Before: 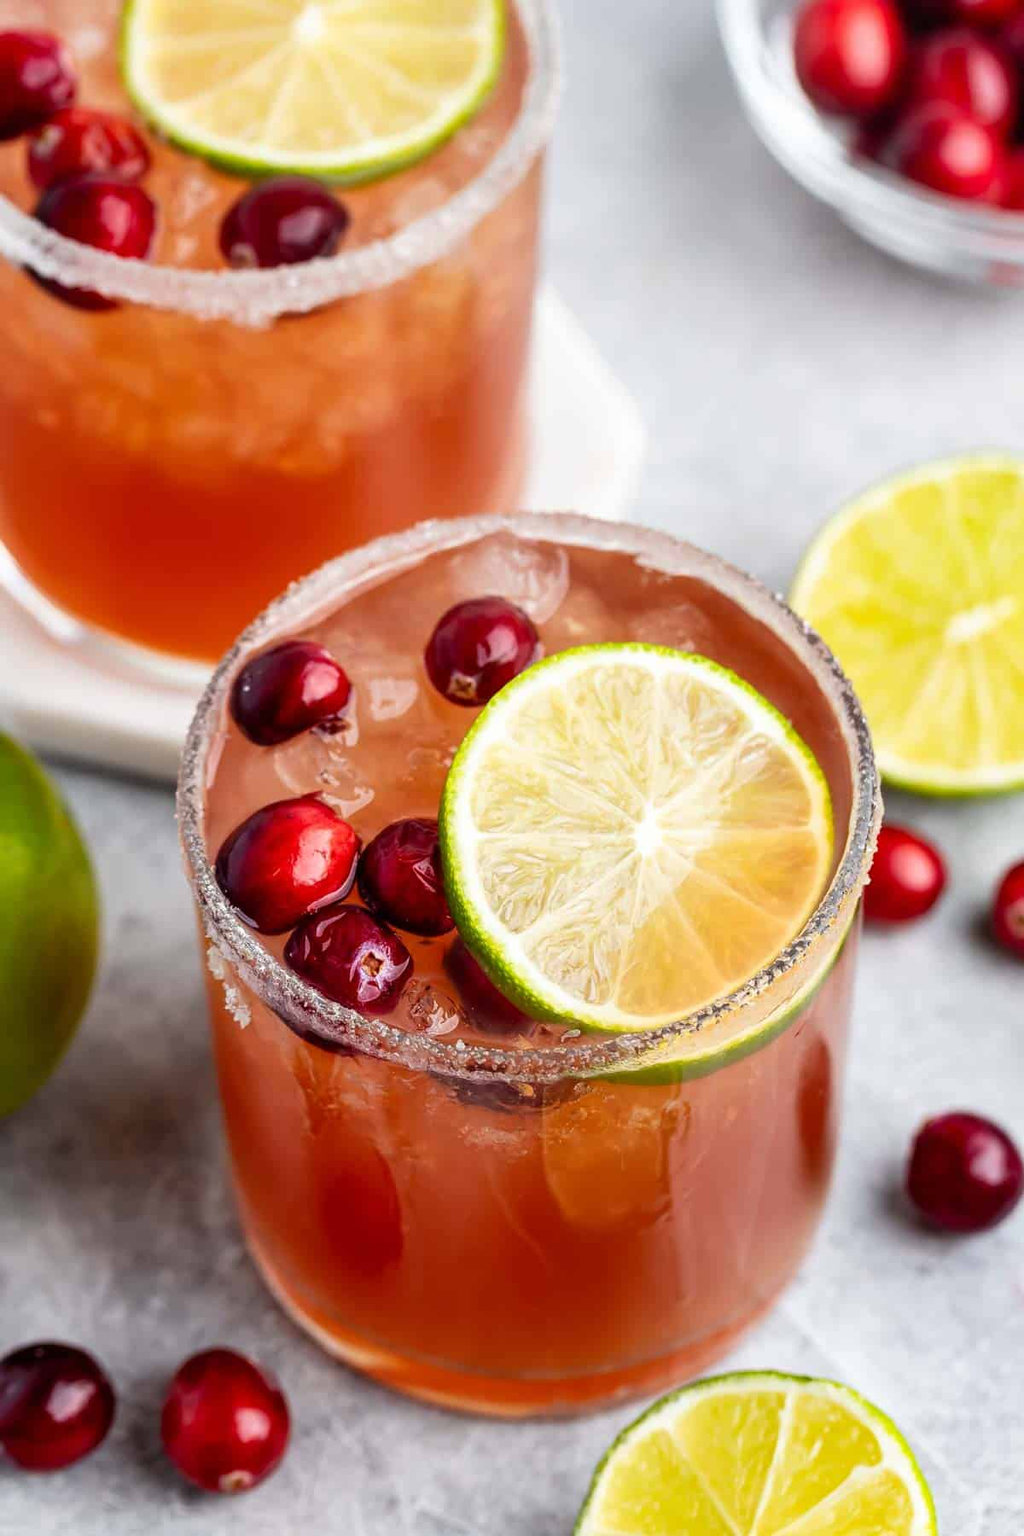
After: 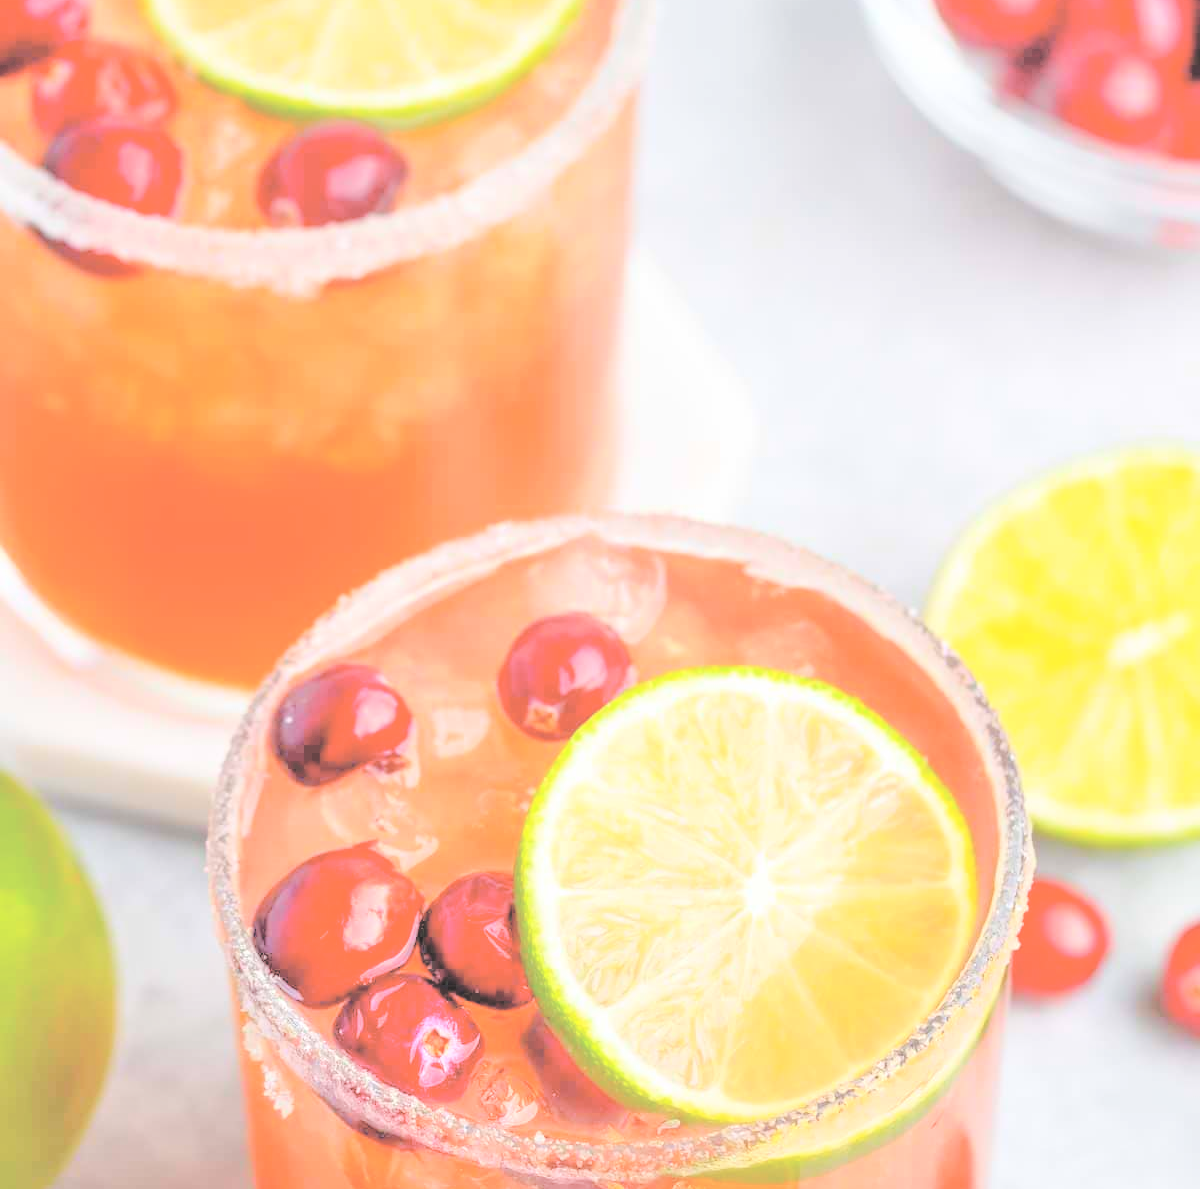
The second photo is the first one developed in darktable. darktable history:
tone equalizer: -7 EV 0.153 EV, -6 EV 0.562 EV, -5 EV 1.15 EV, -4 EV 1.37 EV, -3 EV 1.12 EV, -2 EV 0.6 EV, -1 EV 0.151 EV
contrast brightness saturation: brightness 0.999
crop and rotate: top 4.882%, bottom 29.062%
